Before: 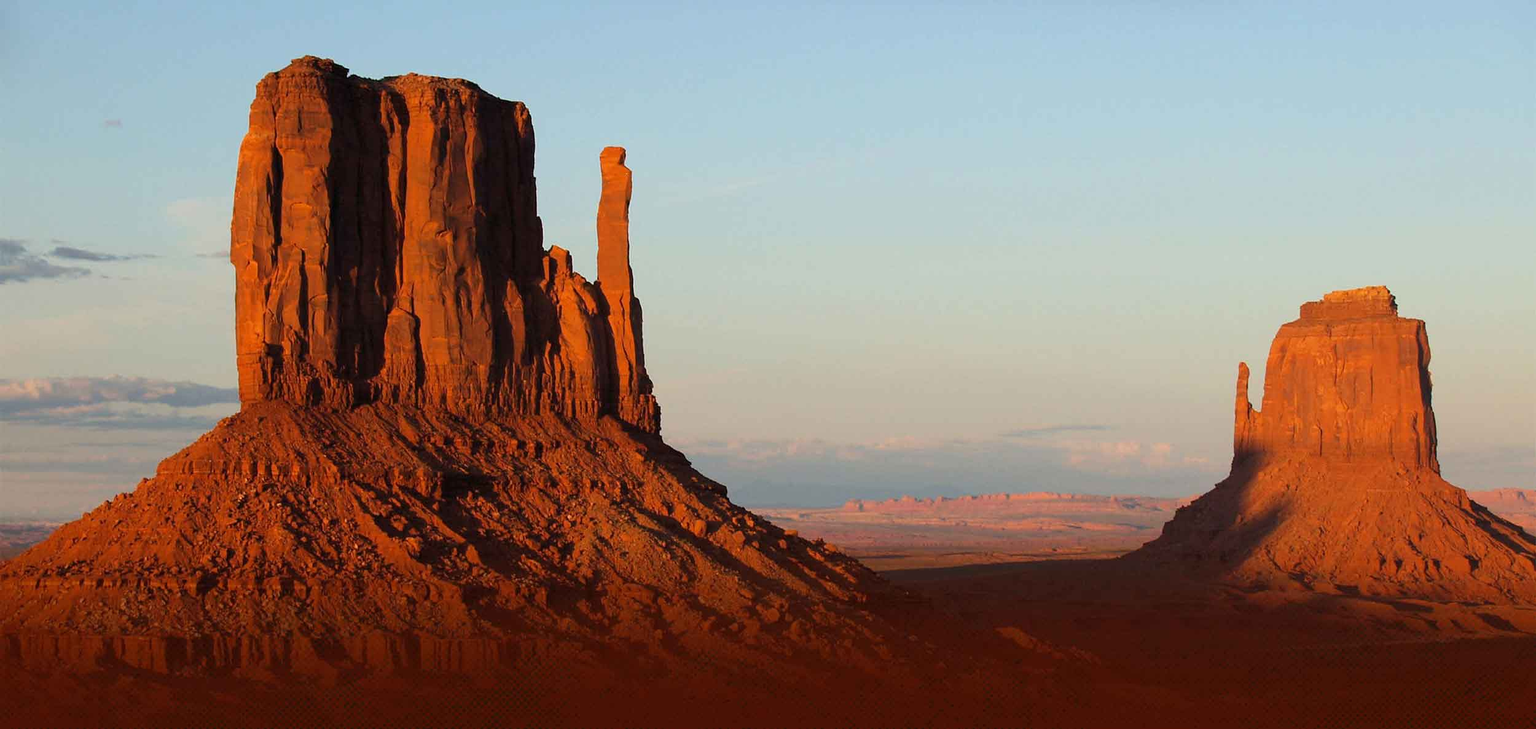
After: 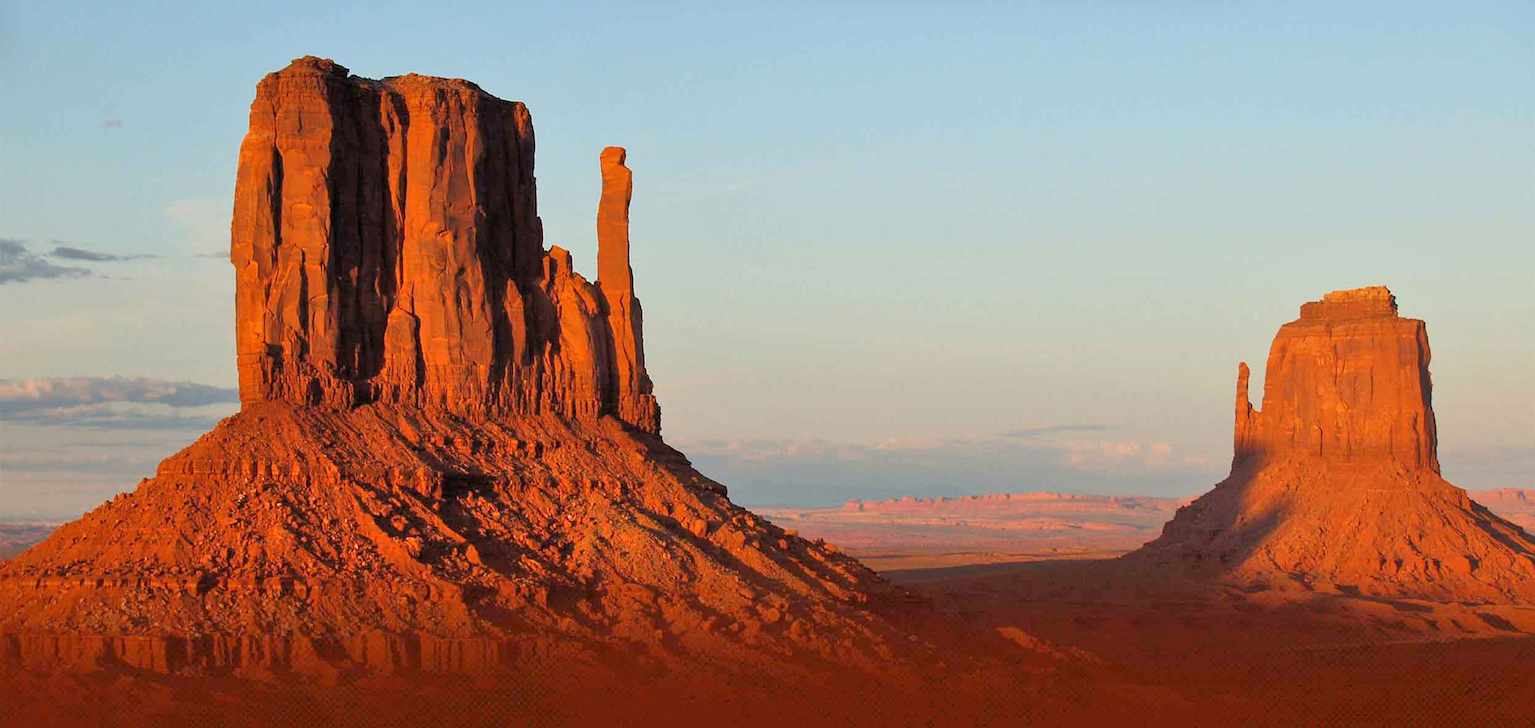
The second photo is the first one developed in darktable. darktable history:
tone equalizer: -7 EV 0.149 EV, -6 EV 0.6 EV, -5 EV 1.12 EV, -4 EV 1.33 EV, -3 EV 1.13 EV, -2 EV 0.6 EV, -1 EV 0.162 EV
